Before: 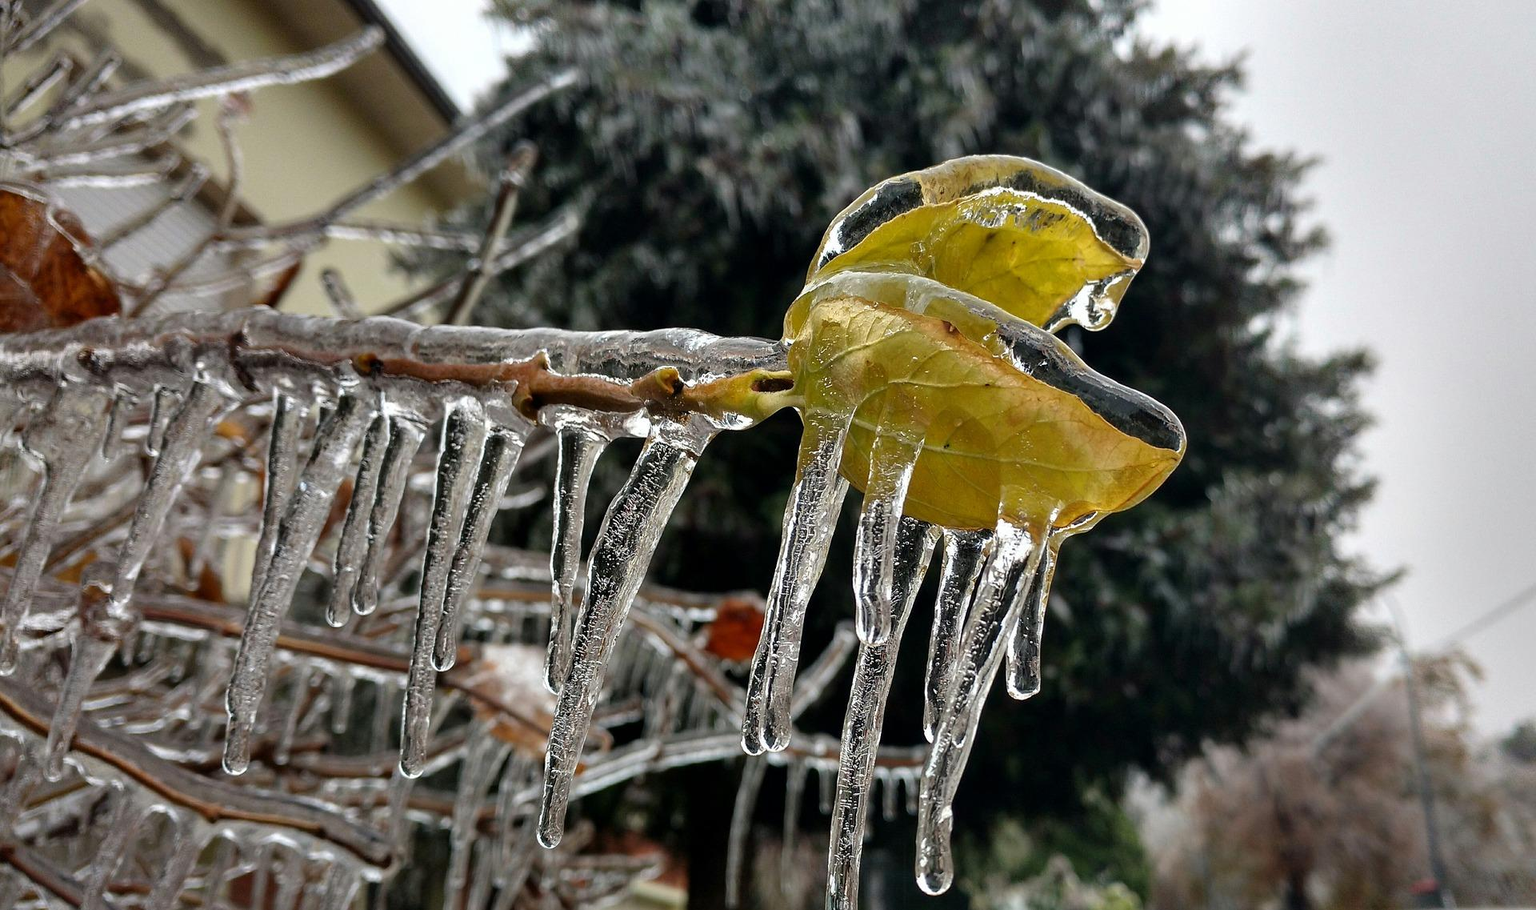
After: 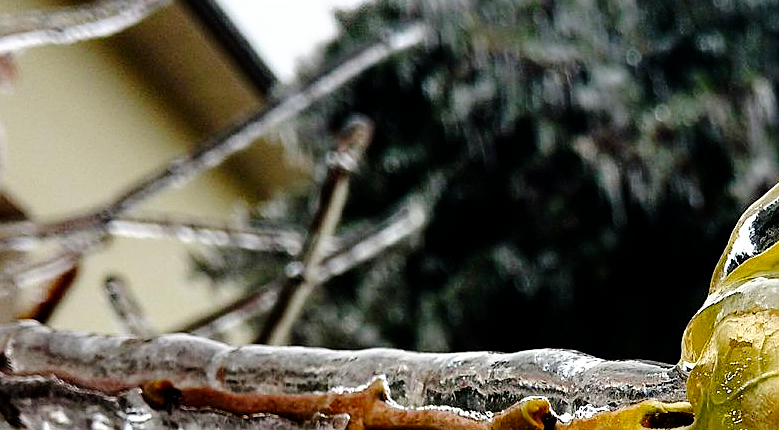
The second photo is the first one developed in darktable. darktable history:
crop: left 15.533%, top 5.449%, right 43.893%, bottom 56.662%
tone curve: curves: ch0 [(0, 0) (0.003, 0) (0.011, 0.001) (0.025, 0.001) (0.044, 0.003) (0.069, 0.009) (0.1, 0.018) (0.136, 0.032) (0.177, 0.074) (0.224, 0.13) (0.277, 0.218) (0.335, 0.321) (0.399, 0.425) (0.468, 0.523) (0.543, 0.617) (0.623, 0.708) (0.709, 0.789) (0.801, 0.873) (0.898, 0.967) (1, 1)], preserve colors none
sharpen: on, module defaults
